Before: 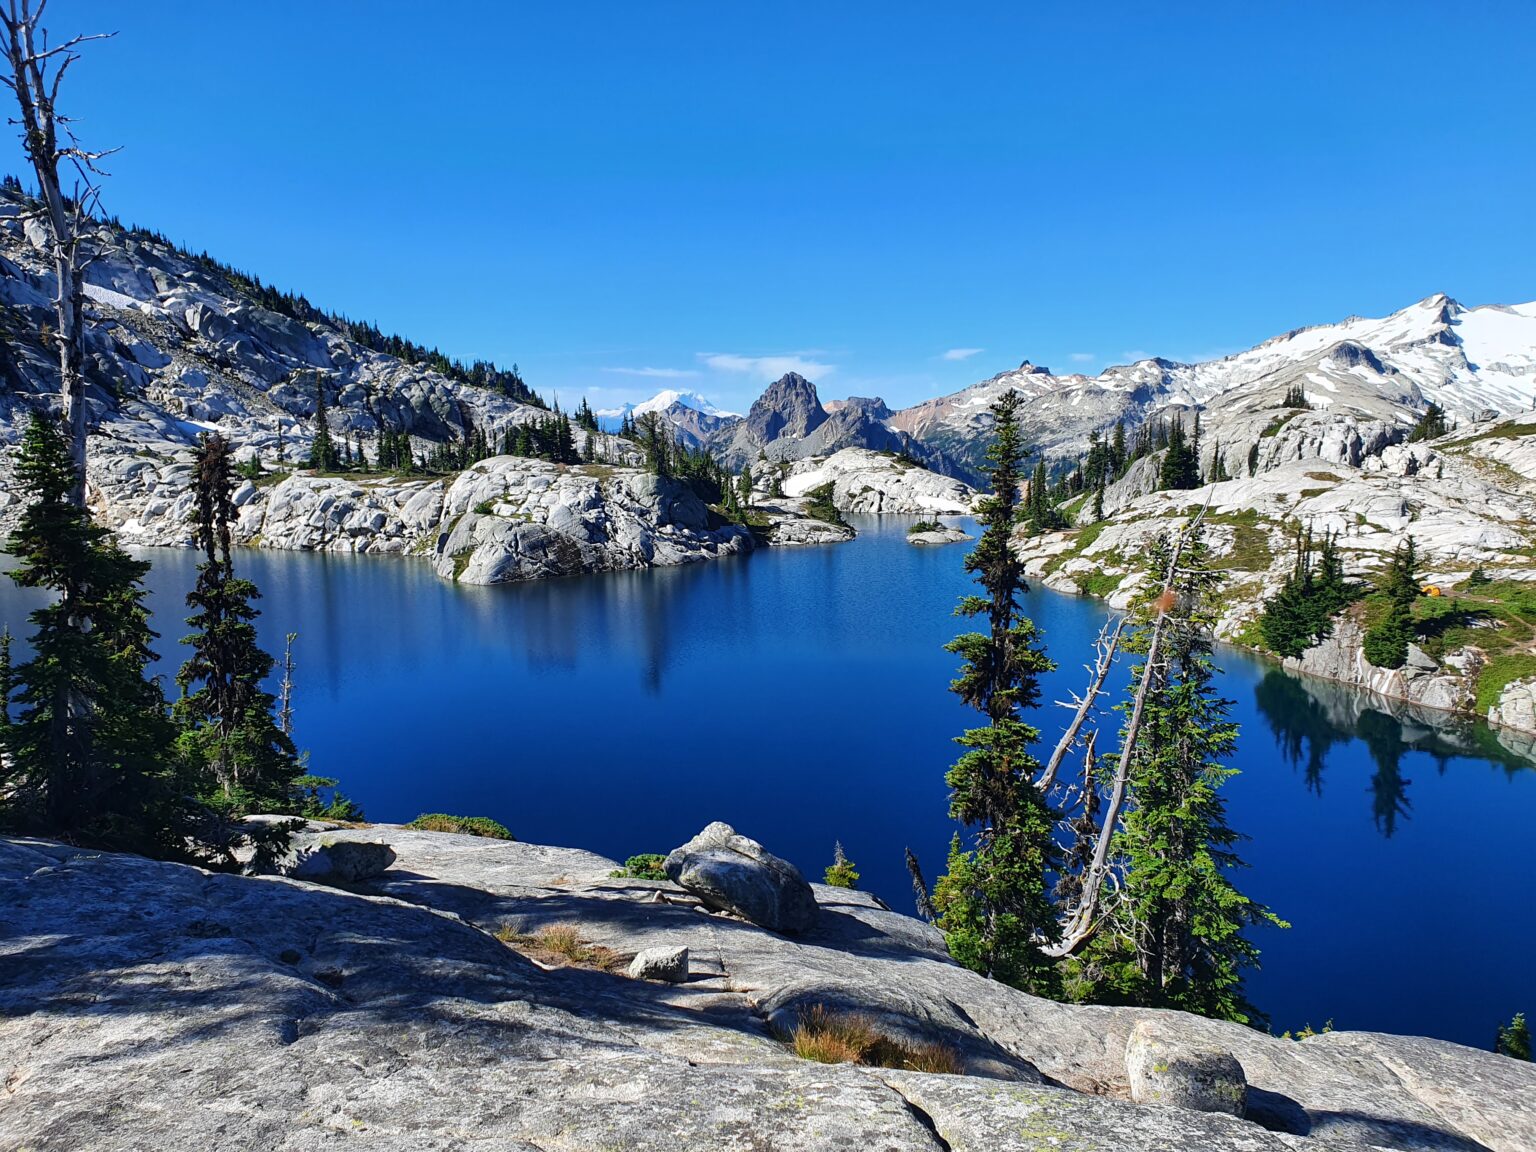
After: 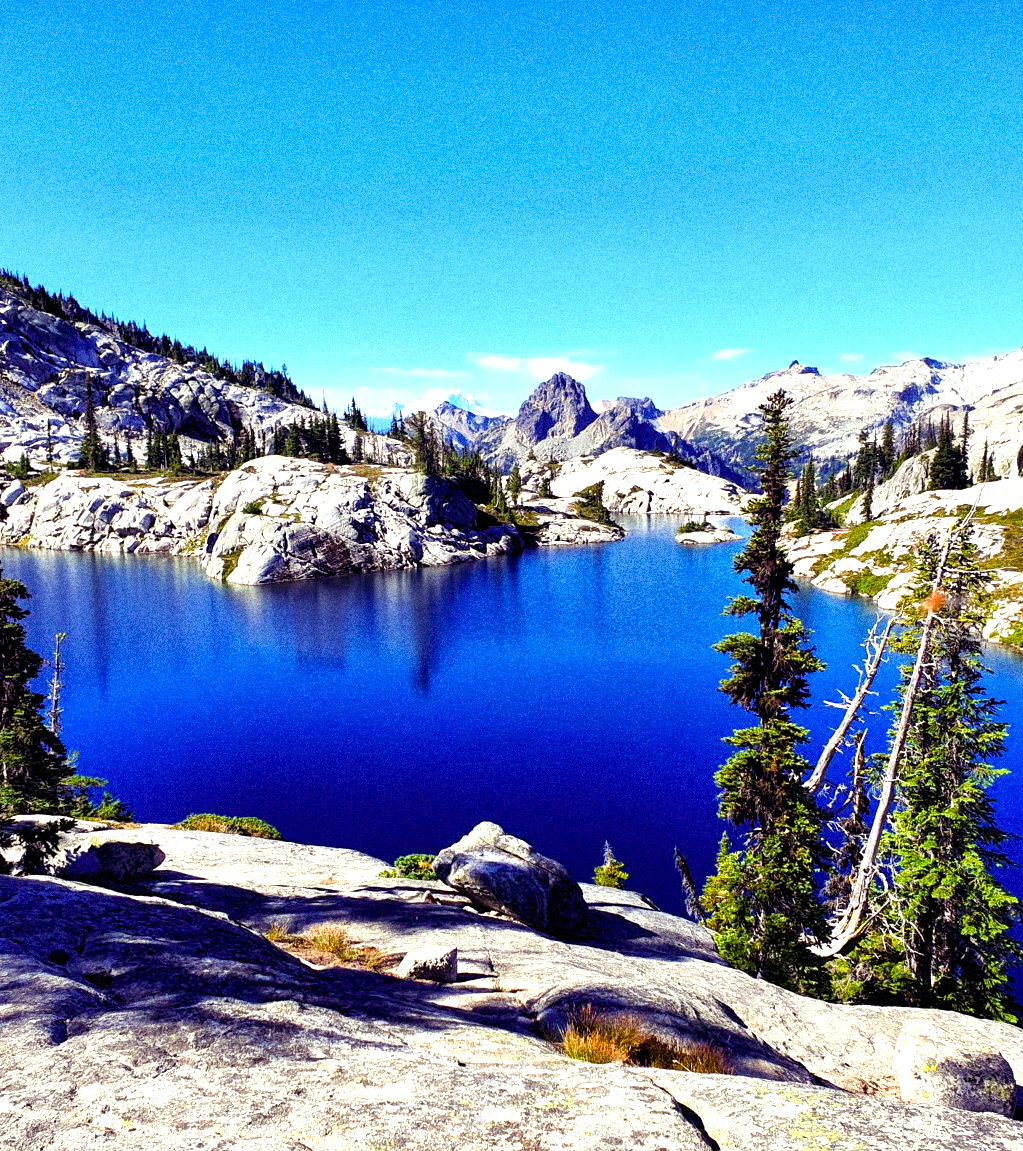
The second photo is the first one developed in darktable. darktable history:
crop and rotate: left 15.055%, right 18.278%
color balance rgb: shadows lift › luminance -21.66%, shadows lift › chroma 8.98%, shadows lift › hue 283.37°, power › chroma 1.55%, power › hue 25.59°, highlights gain › luminance 6.08%, highlights gain › chroma 2.55%, highlights gain › hue 90°, global offset › luminance -0.87%, perceptual saturation grading › global saturation 27.49%, perceptual saturation grading › highlights -28.39%, perceptual saturation grading › mid-tones 15.22%, perceptual saturation grading › shadows 33.98%, perceptual brilliance grading › highlights 10%, perceptual brilliance grading › mid-tones 5%
grain: coarseness 14.49 ISO, strength 48.04%, mid-tones bias 35%
exposure: exposure 0.648 EV, compensate highlight preservation false
